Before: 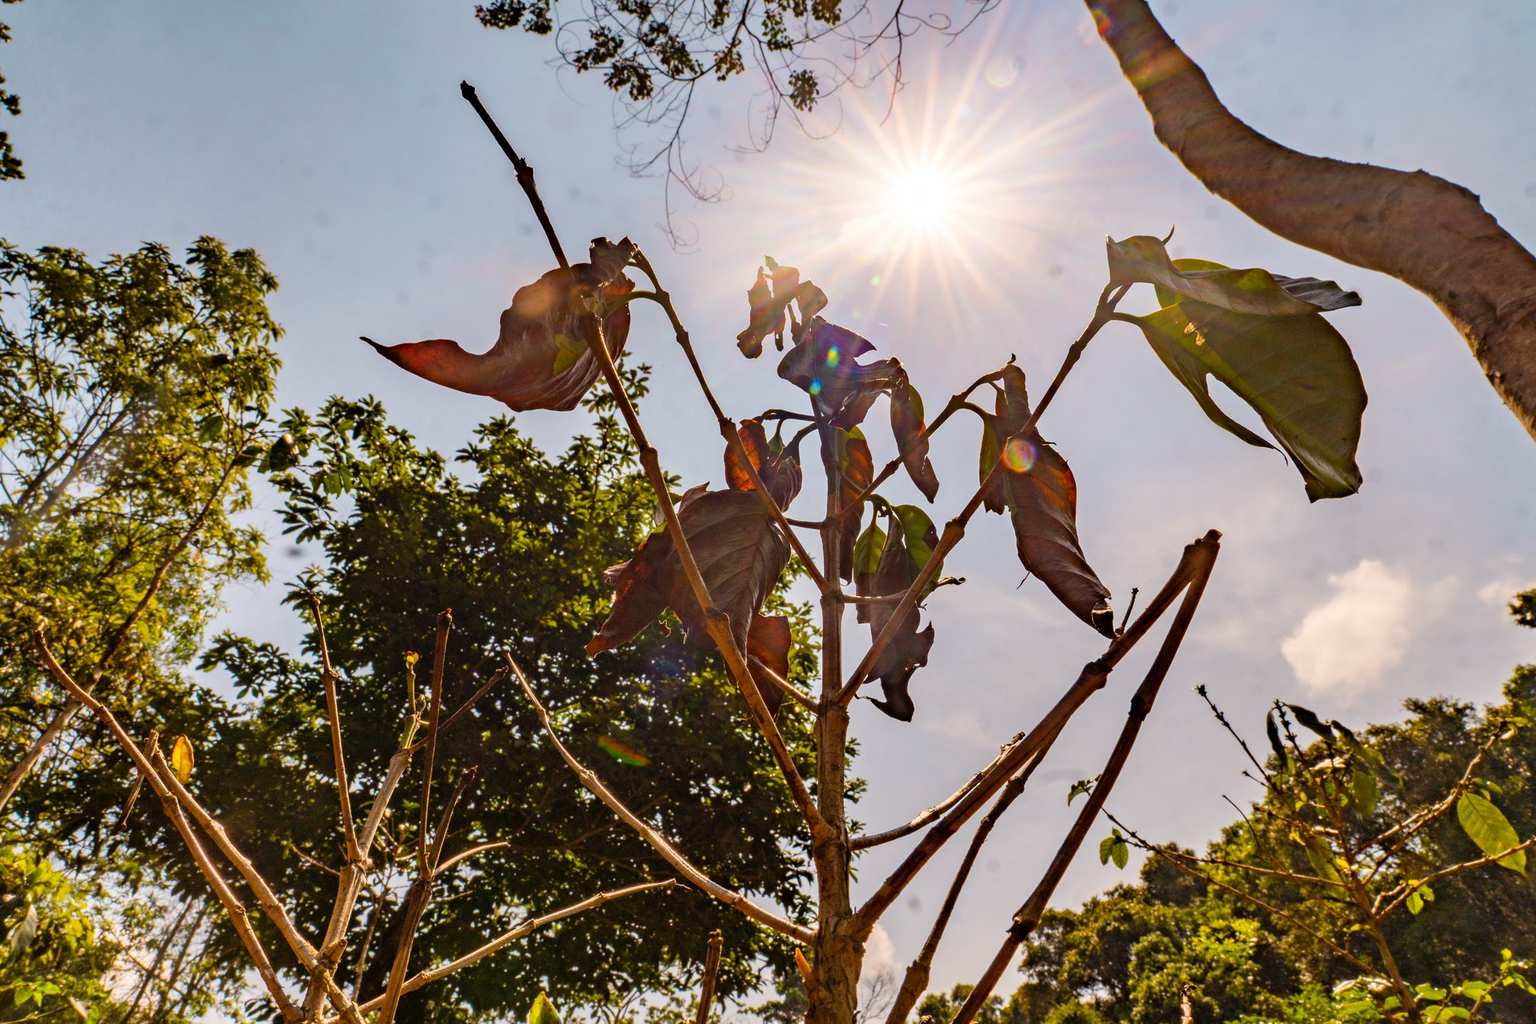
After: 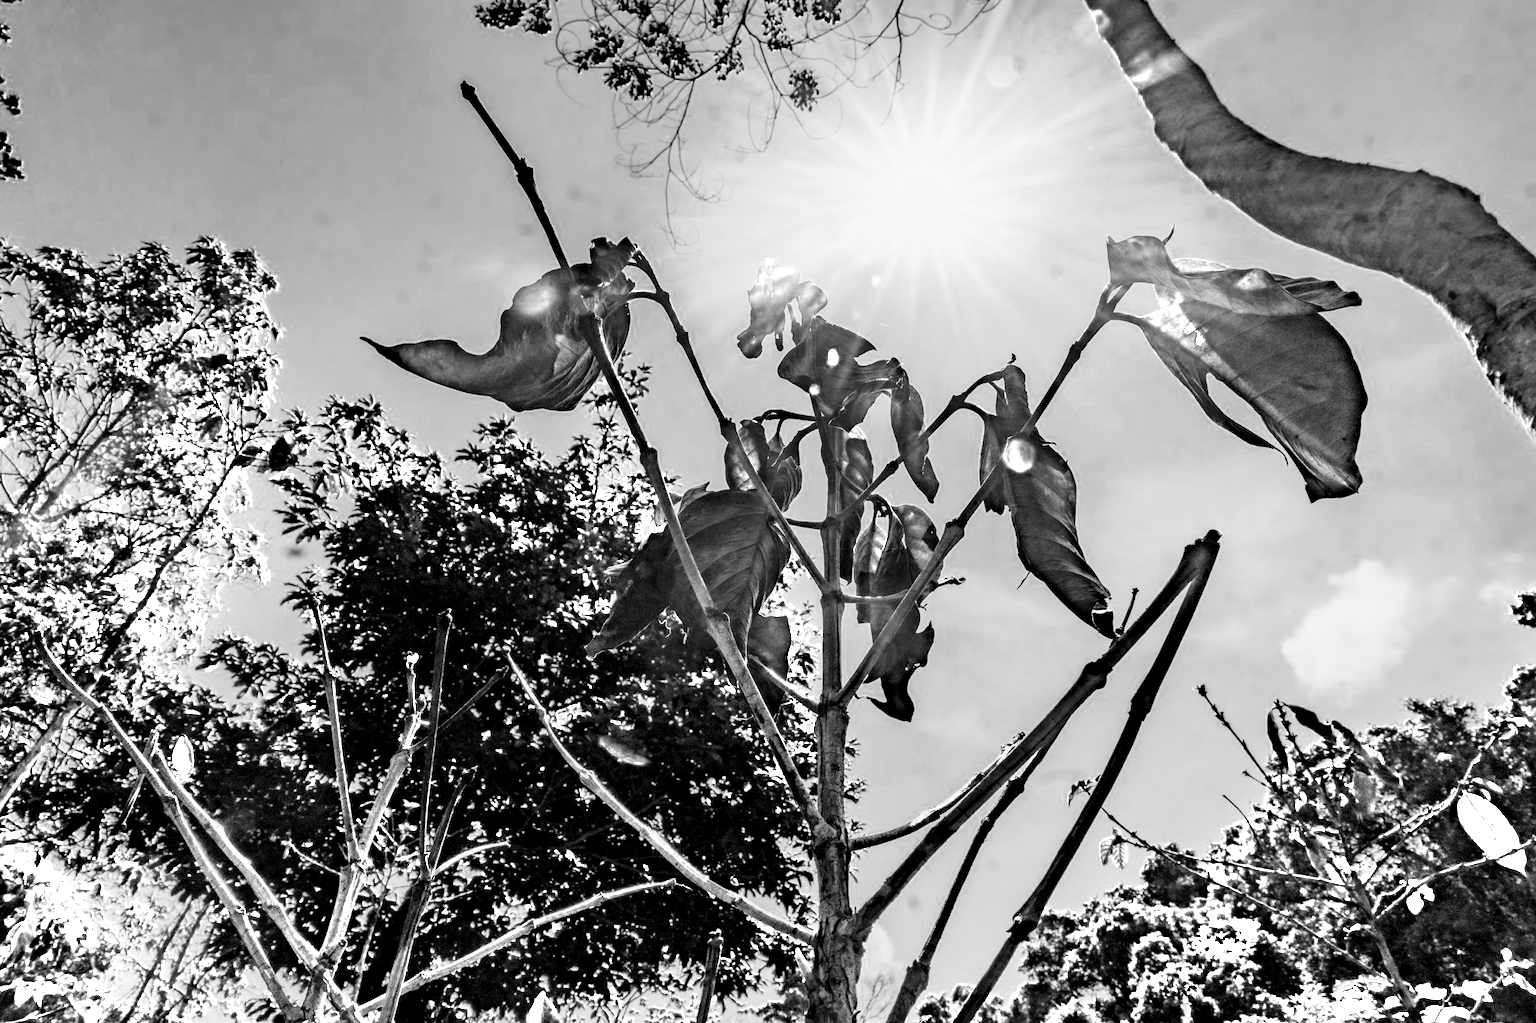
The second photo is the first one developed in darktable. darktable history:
color zones: curves: ch0 [(0, 0.554) (0.146, 0.662) (0.293, 0.86) (0.503, 0.774) (0.637, 0.106) (0.74, 0.072) (0.866, 0.488) (0.998, 0.569)]; ch1 [(0, 0) (0.143, 0) (0.286, 0) (0.429, 0) (0.571, 0) (0.714, 0) (0.857, 0)]
white balance: red 0.986, blue 1.01
filmic rgb: middle gray luminance 12.74%, black relative exposure -10.13 EV, white relative exposure 3.47 EV, threshold 6 EV, target black luminance 0%, hardness 5.74, latitude 44.69%, contrast 1.221, highlights saturation mix 5%, shadows ↔ highlights balance 26.78%, add noise in highlights 0, preserve chrominance no, color science v3 (2019), use custom middle-gray values true, iterations of high-quality reconstruction 0, contrast in highlights soft, enable highlight reconstruction true
local contrast: highlights 61%, shadows 106%, detail 107%, midtone range 0.529
